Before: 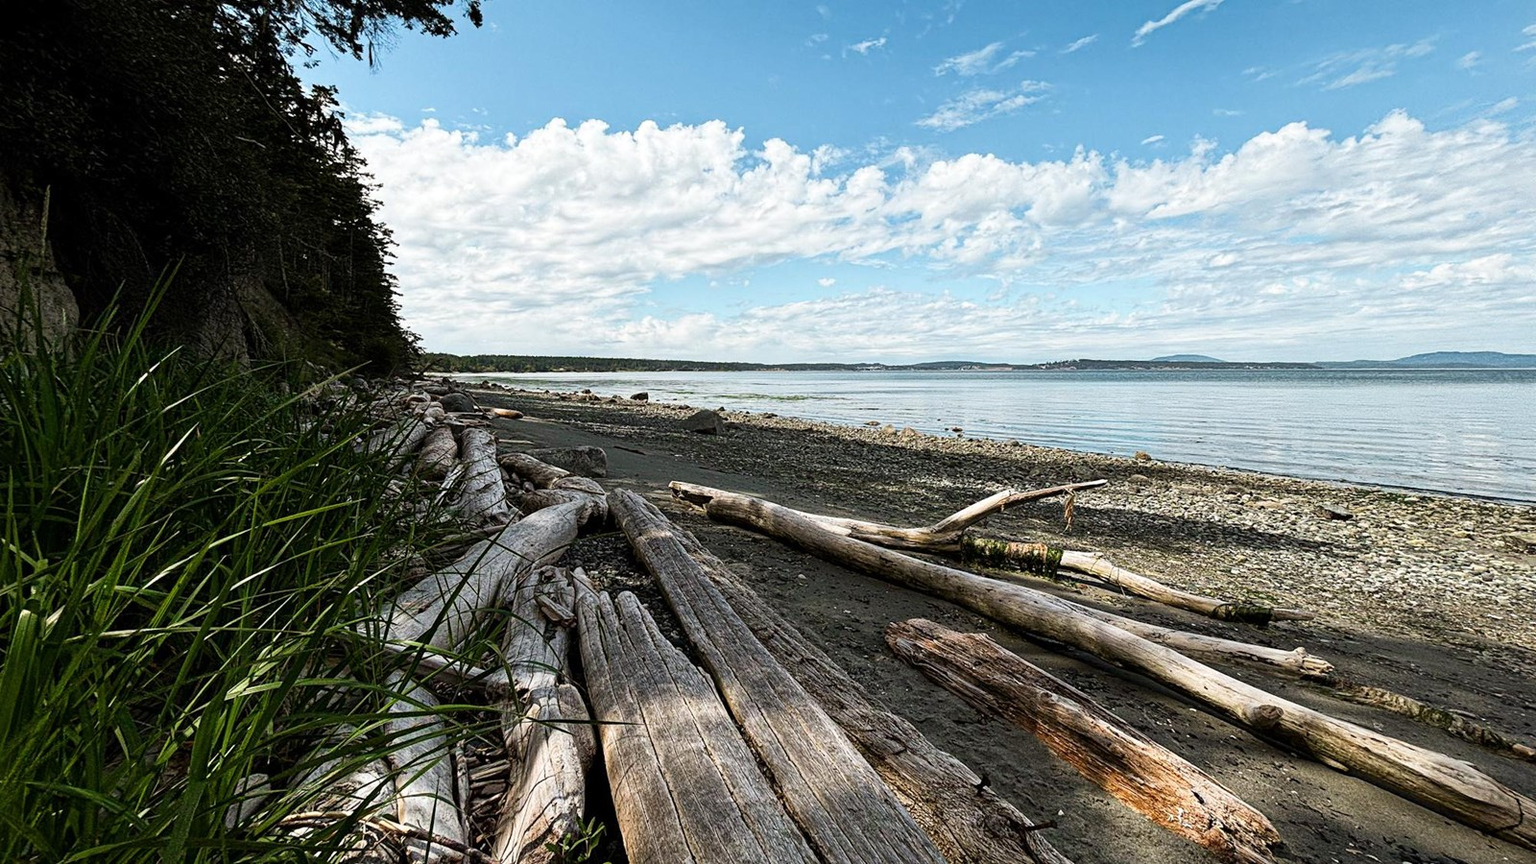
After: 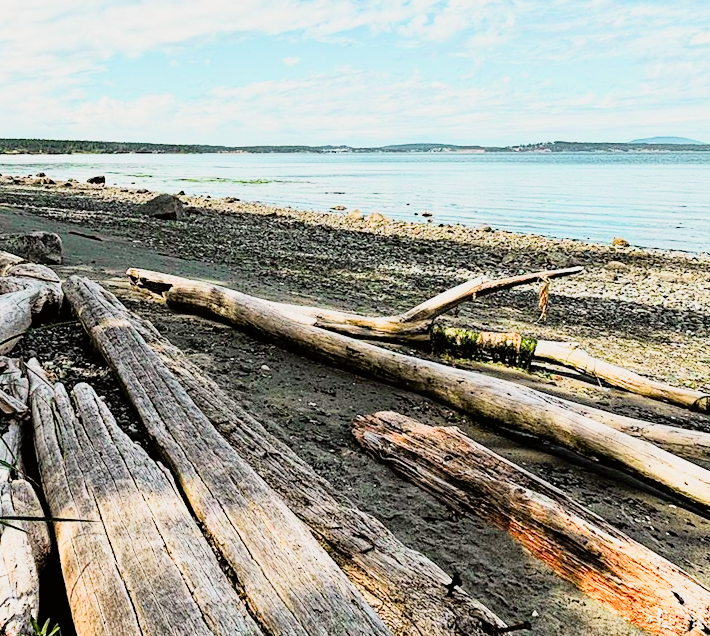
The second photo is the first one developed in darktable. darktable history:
exposure: black level correction 0, exposure 0.703 EV, compensate highlight preservation false
filmic rgb: black relative exposure -7.65 EV, white relative exposure 4.56 EV, hardness 3.61, add noise in highlights 0, color science v3 (2019), use custom middle-gray values true, iterations of high-quality reconstruction 0, contrast in highlights soft
haze removal: compatibility mode true, adaptive false
crop: left 35.677%, top 25.893%, right 19.896%, bottom 3.386%
tone curve: curves: ch0 [(0, 0.005) (0.103, 0.097) (0.18, 0.22) (0.378, 0.482) (0.504, 0.631) (0.663, 0.801) (0.834, 0.914) (1, 0.971)]; ch1 [(0, 0) (0.172, 0.123) (0.324, 0.253) (0.396, 0.388) (0.478, 0.461) (0.499, 0.498) (0.522, 0.528) (0.604, 0.692) (0.704, 0.818) (1, 1)]; ch2 [(0, 0) (0.411, 0.424) (0.496, 0.5) (0.515, 0.519) (0.555, 0.585) (0.628, 0.703) (1, 1)], color space Lab, independent channels, preserve colors none
